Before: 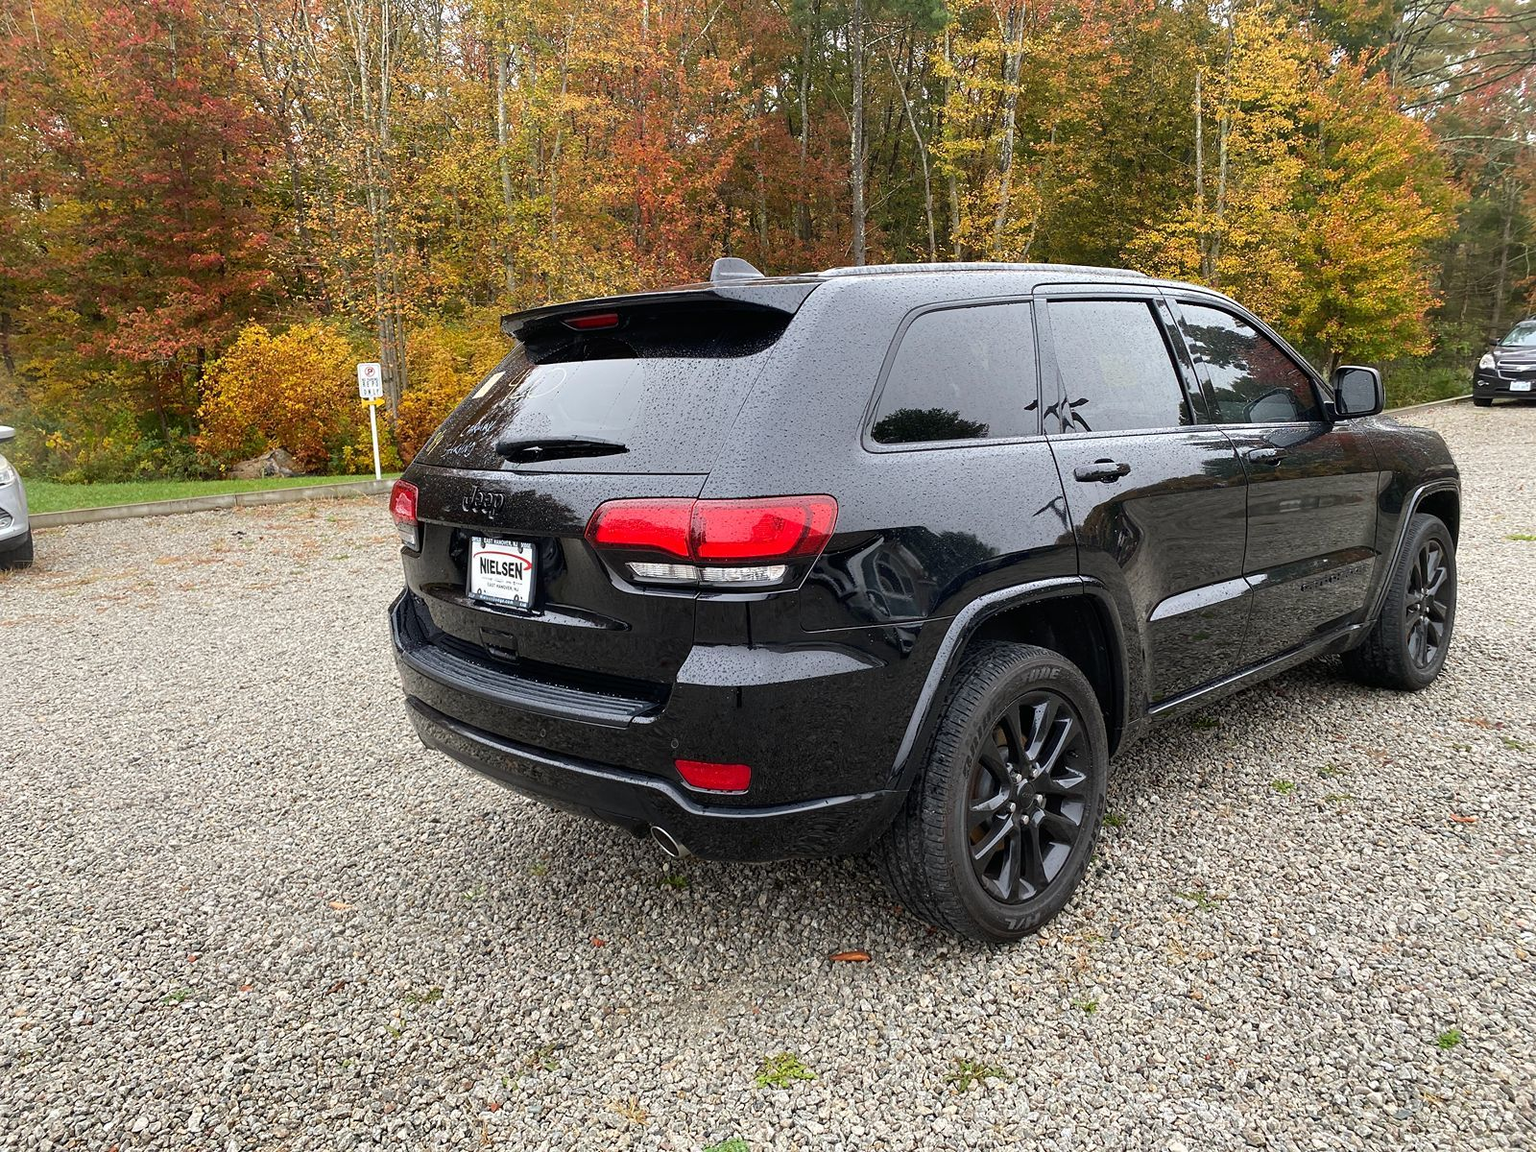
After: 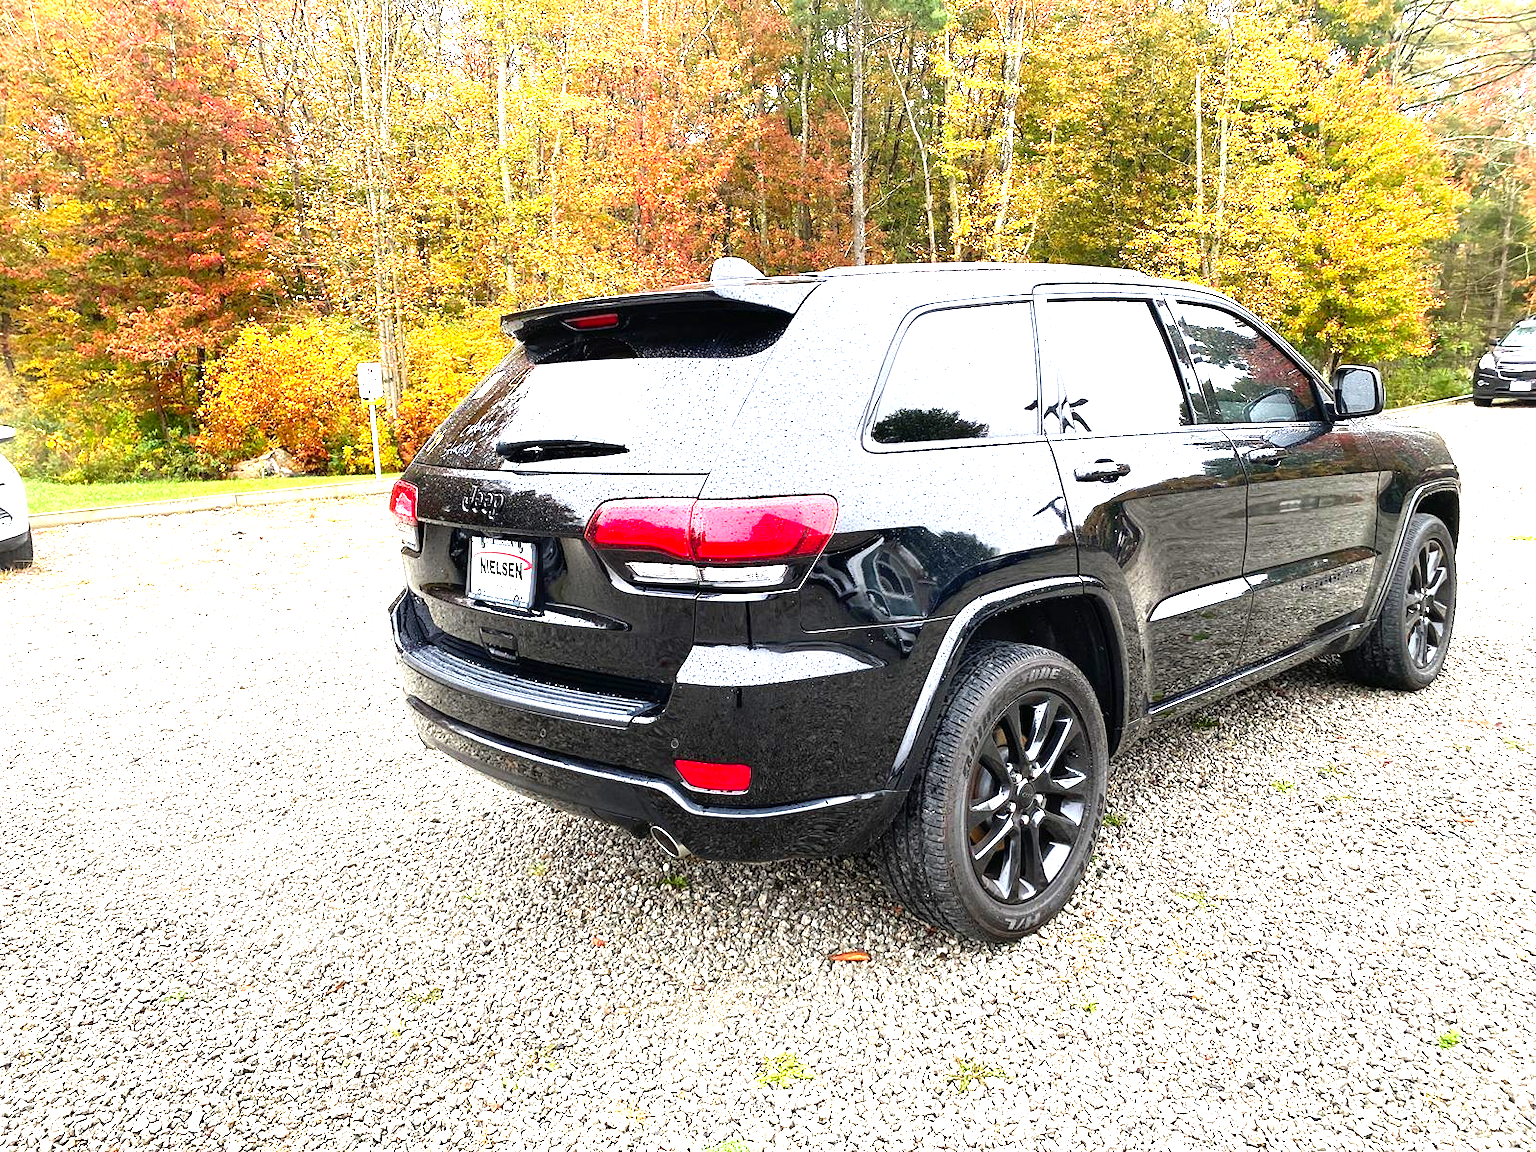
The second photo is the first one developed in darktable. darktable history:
levels: black 0.103%, levels [0, 0.281, 0.562]
